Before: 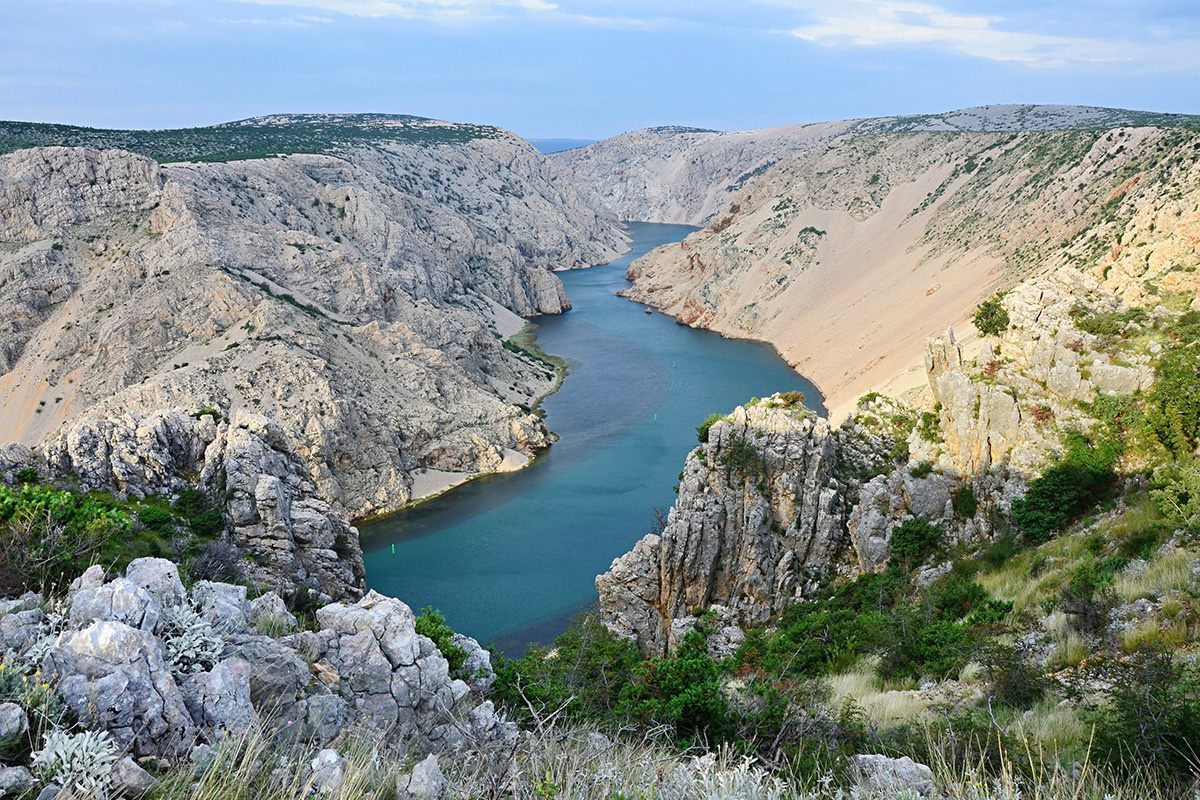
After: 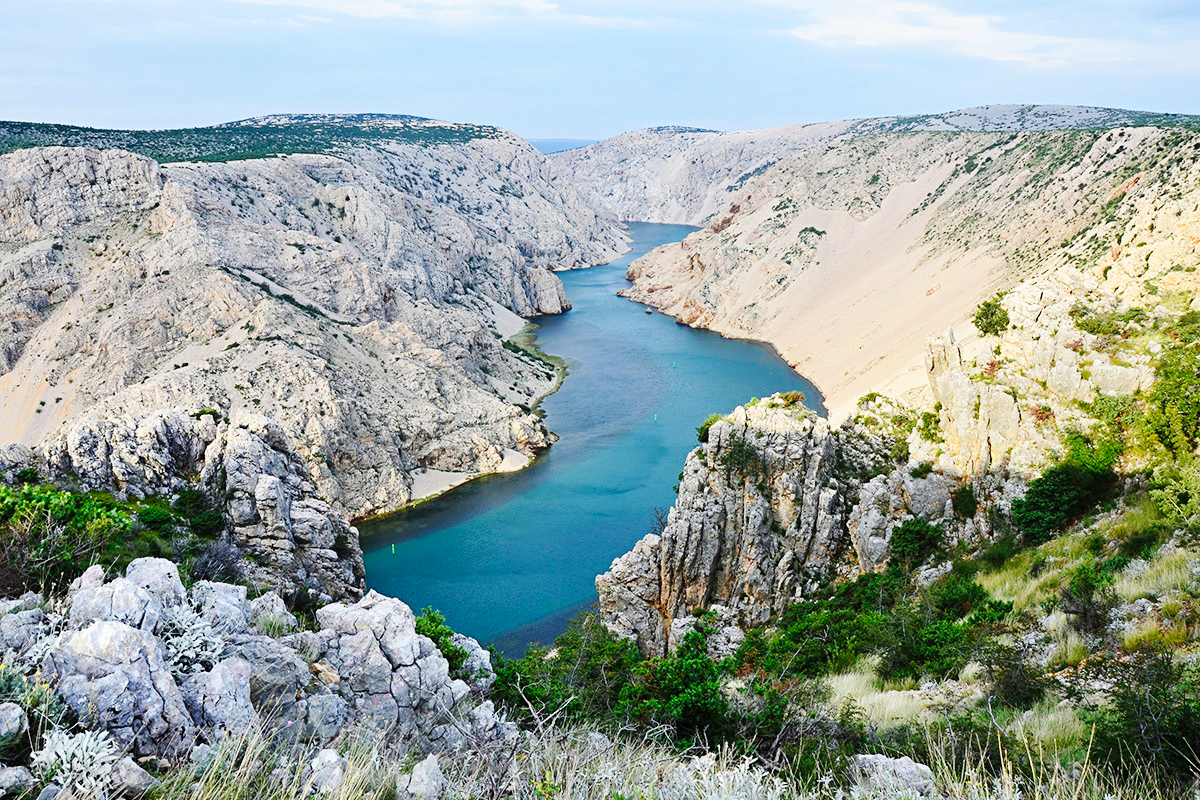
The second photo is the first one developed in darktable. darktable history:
base curve: curves: ch0 [(0, 0) (0.032, 0.025) (0.121, 0.166) (0.206, 0.329) (0.605, 0.79) (1, 1)], preserve colors none
color correction: highlights a* -0.186, highlights b* -0.084
